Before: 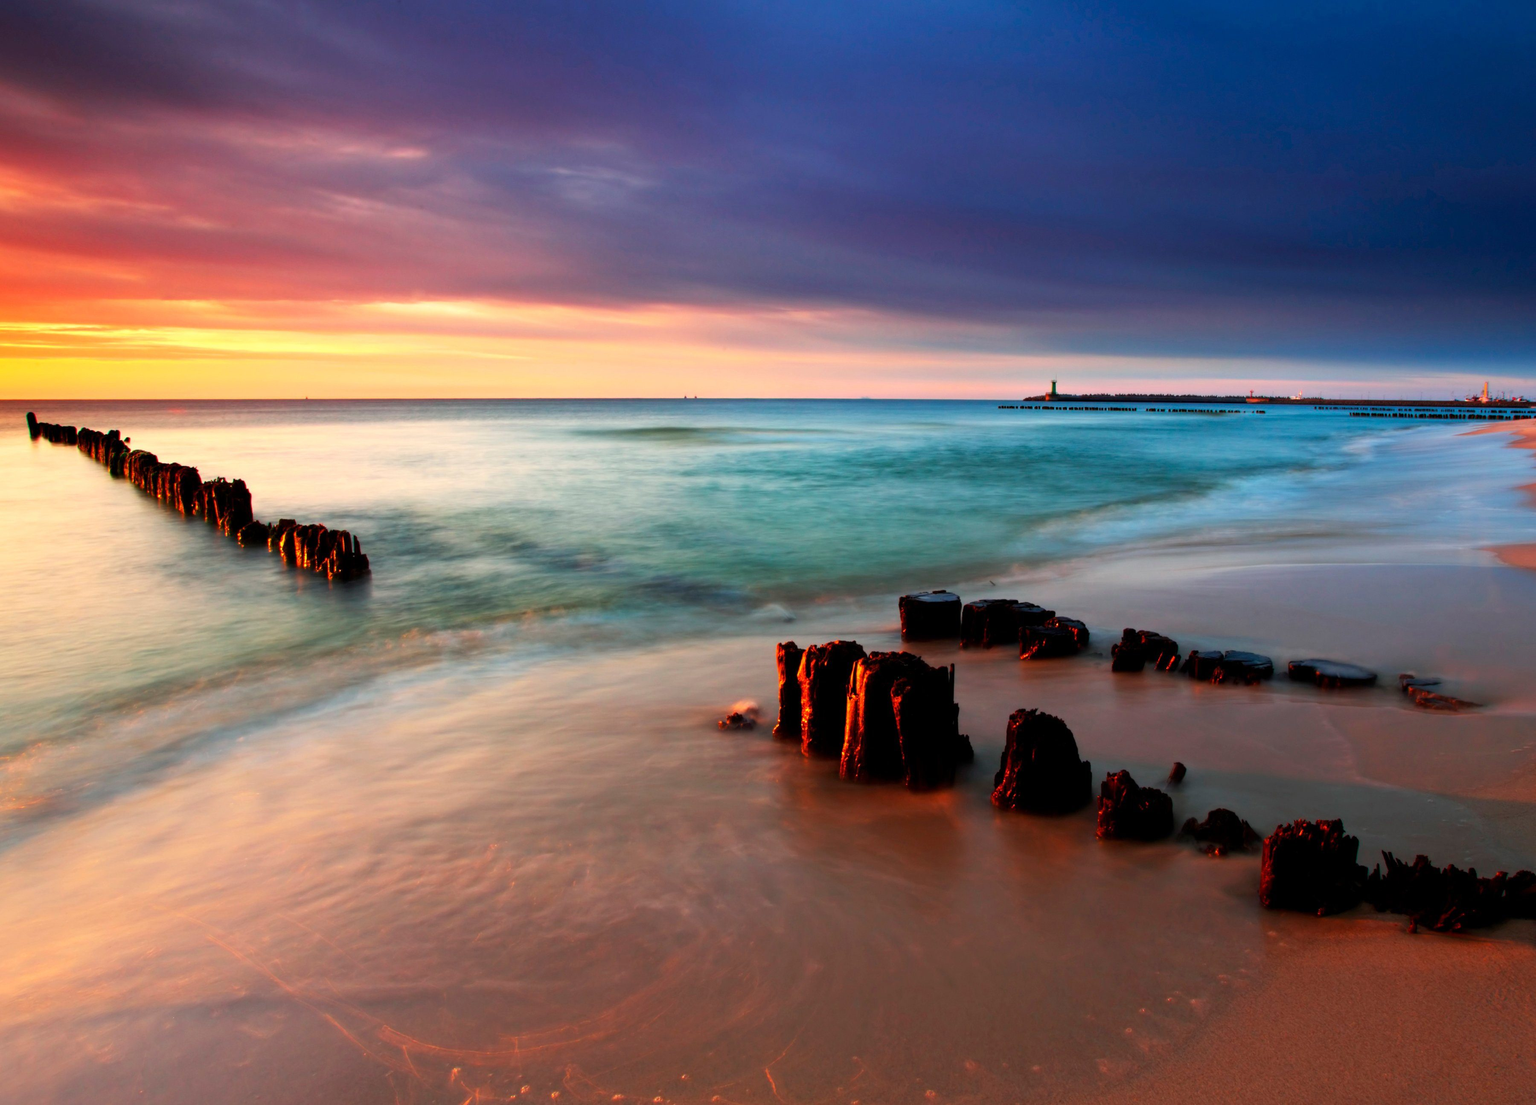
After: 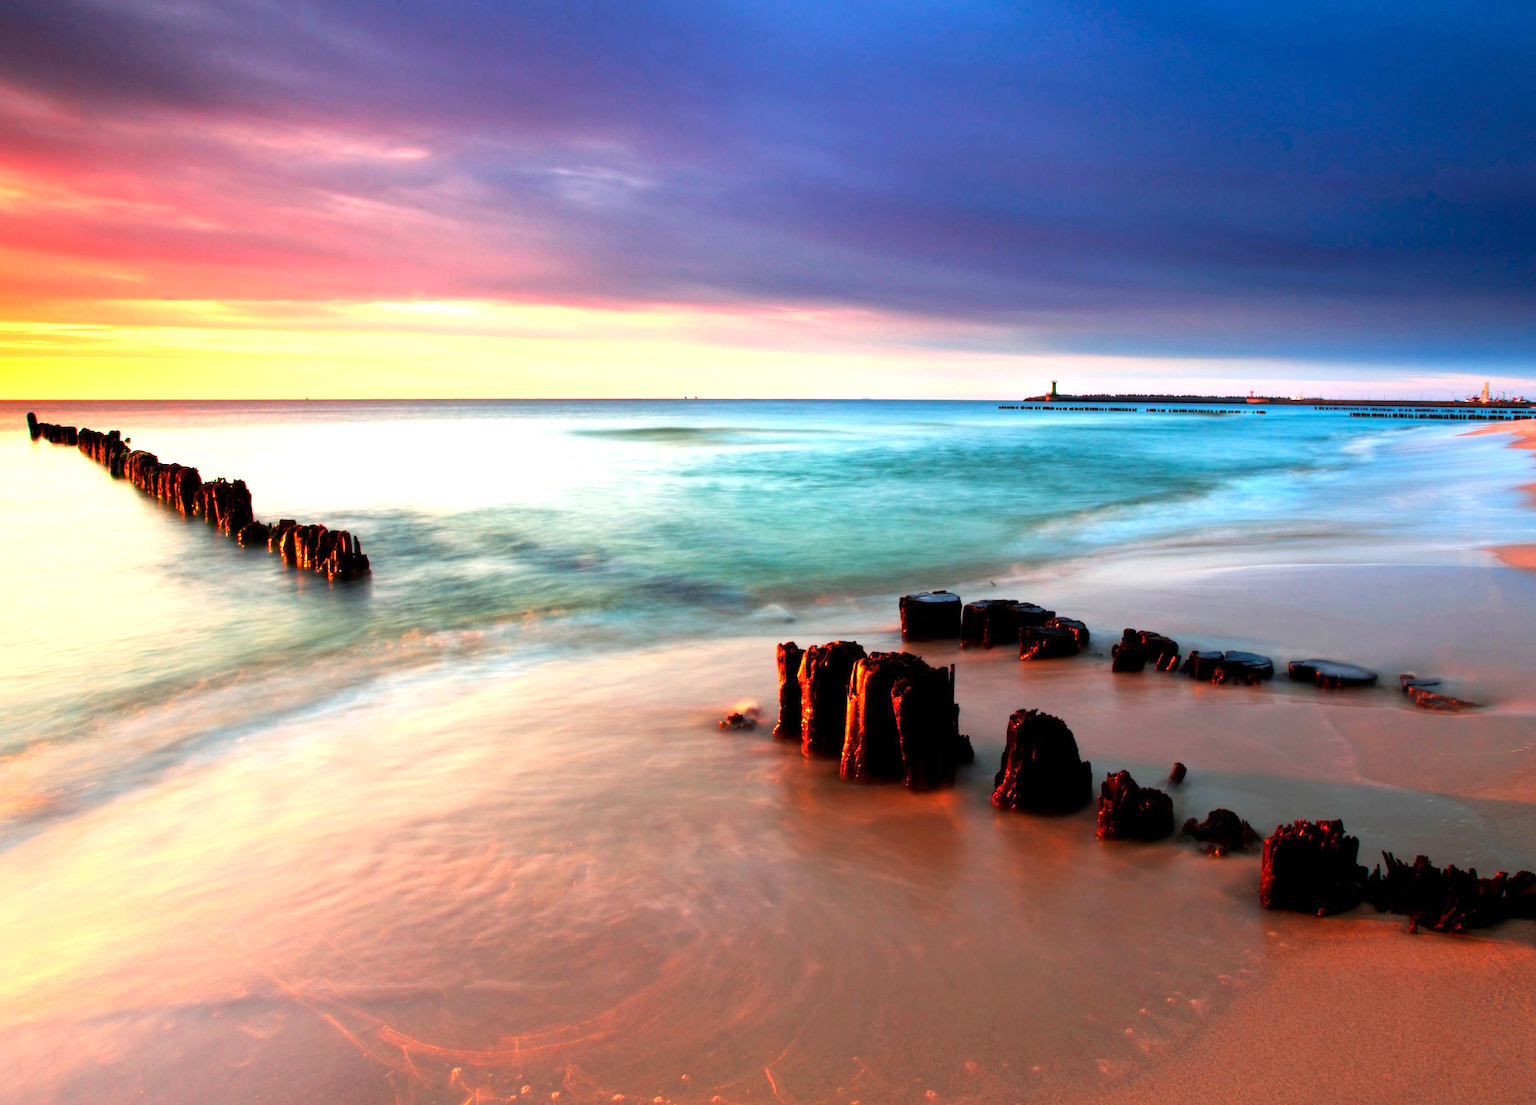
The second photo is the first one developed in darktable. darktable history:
exposure: exposure 1 EV, compensate exposure bias true, compensate highlight preservation false
levels: mode automatic, levels [0.031, 0.5, 0.969]
